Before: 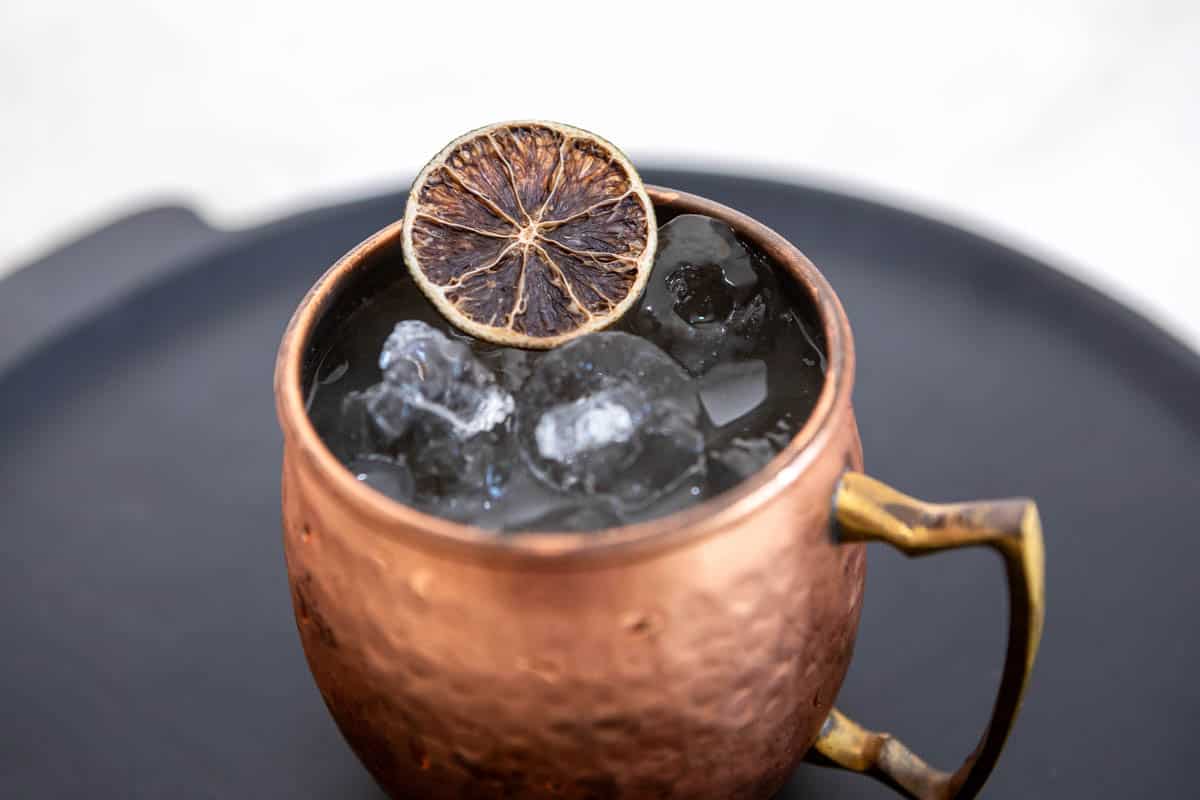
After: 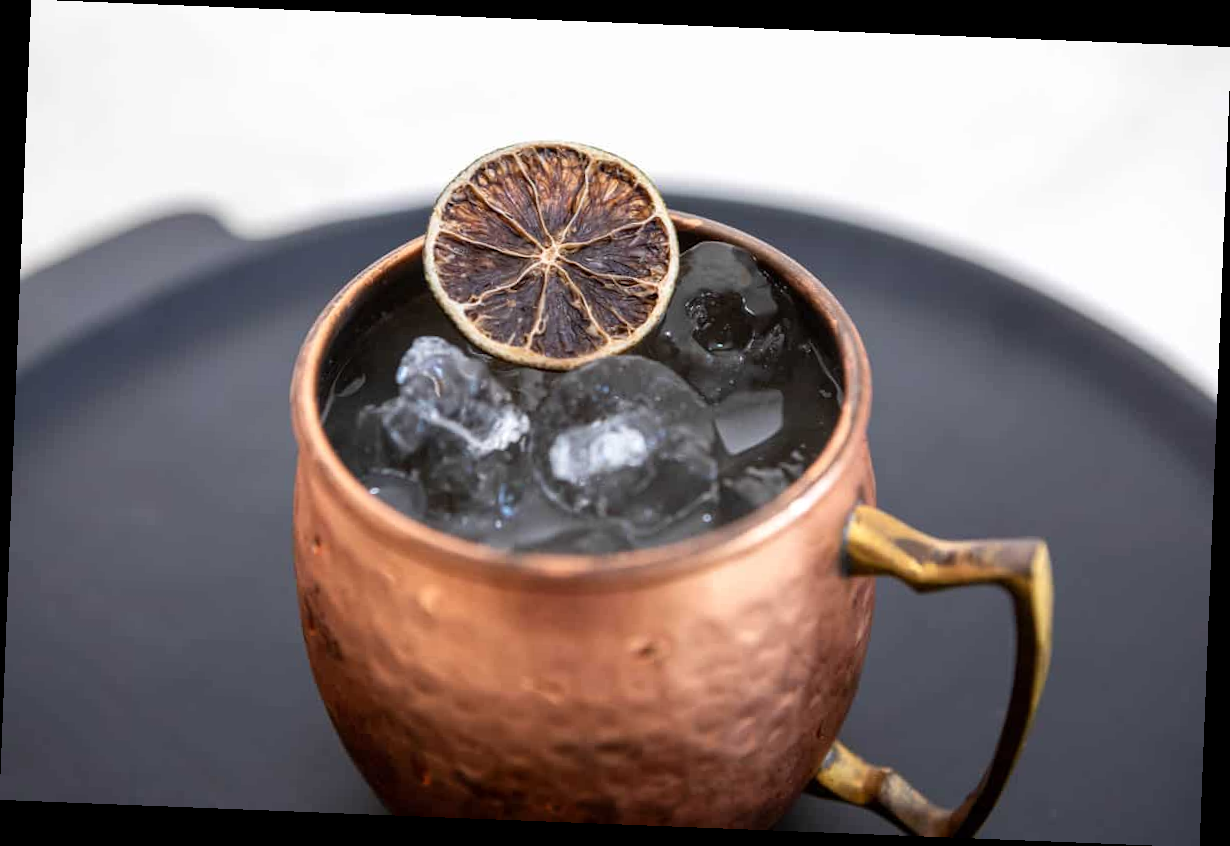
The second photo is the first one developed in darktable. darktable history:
rotate and perspective: rotation 2.27°, automatic cropping off
tone equalizer: on, module defaults
